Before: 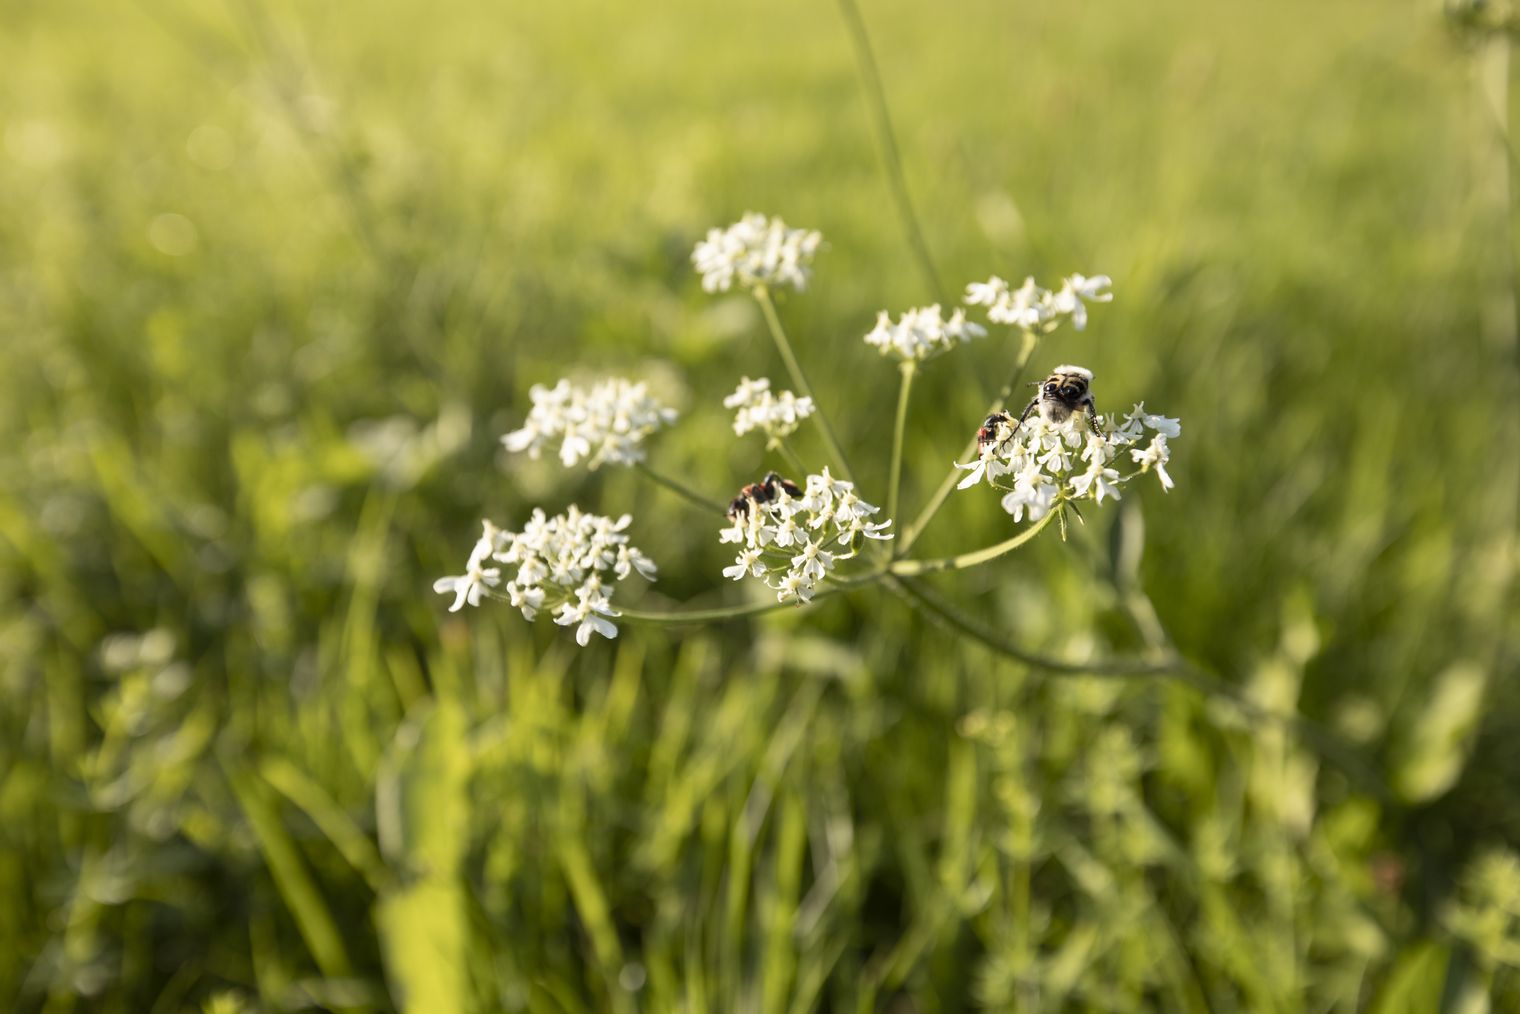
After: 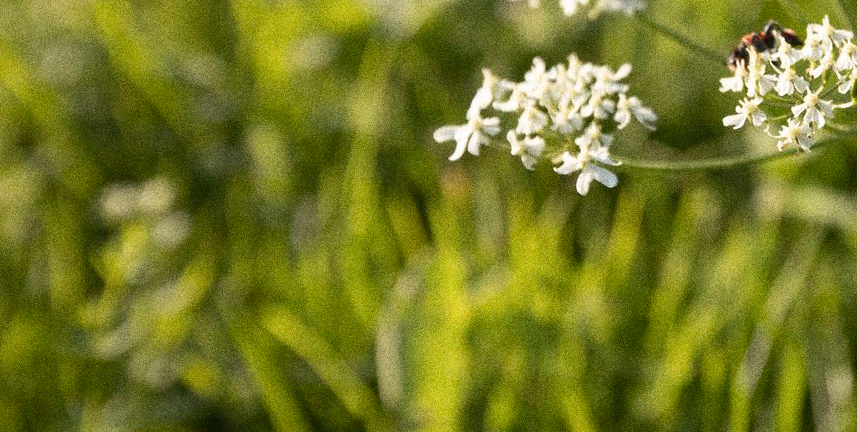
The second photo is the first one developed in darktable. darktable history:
grain: coarseness 14.49 ISO, strength 48.04%, mid-tones bias 35%
crop: top 44.483%, right 43.593%, bottom 12.892%
